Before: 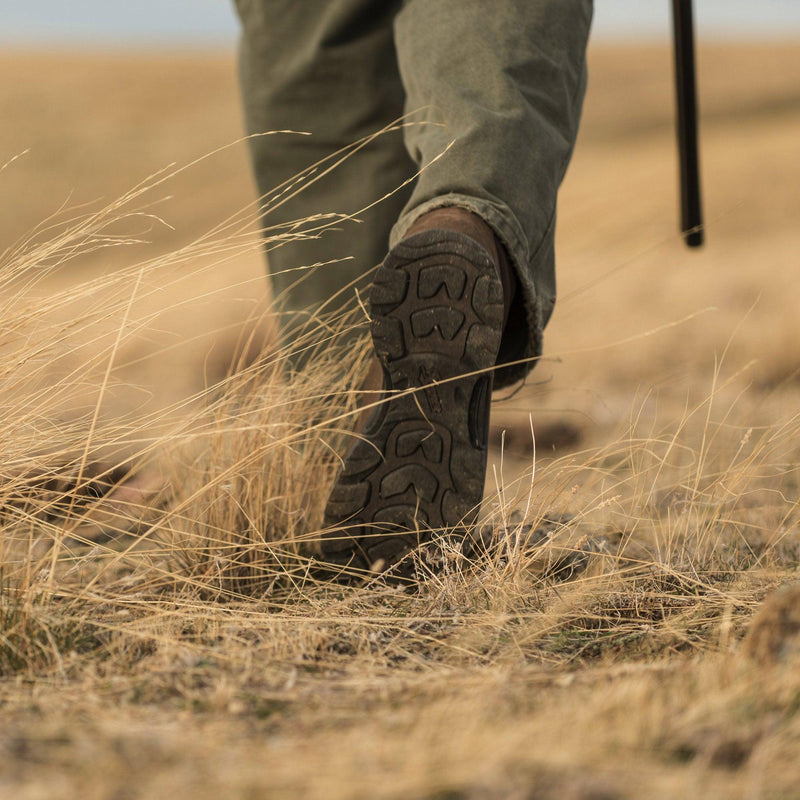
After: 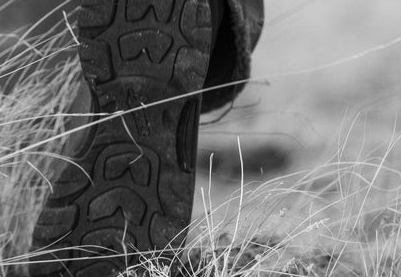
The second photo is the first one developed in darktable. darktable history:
crop: left 36.607%, top 34.735%, right 13.146%, bottom 30.611%
monochrome: a 32, b 64, size 2.3
contrast brightness saturation: contrast 0.15, brightness 0.05
white balance: red 1.009, blue 0.985
